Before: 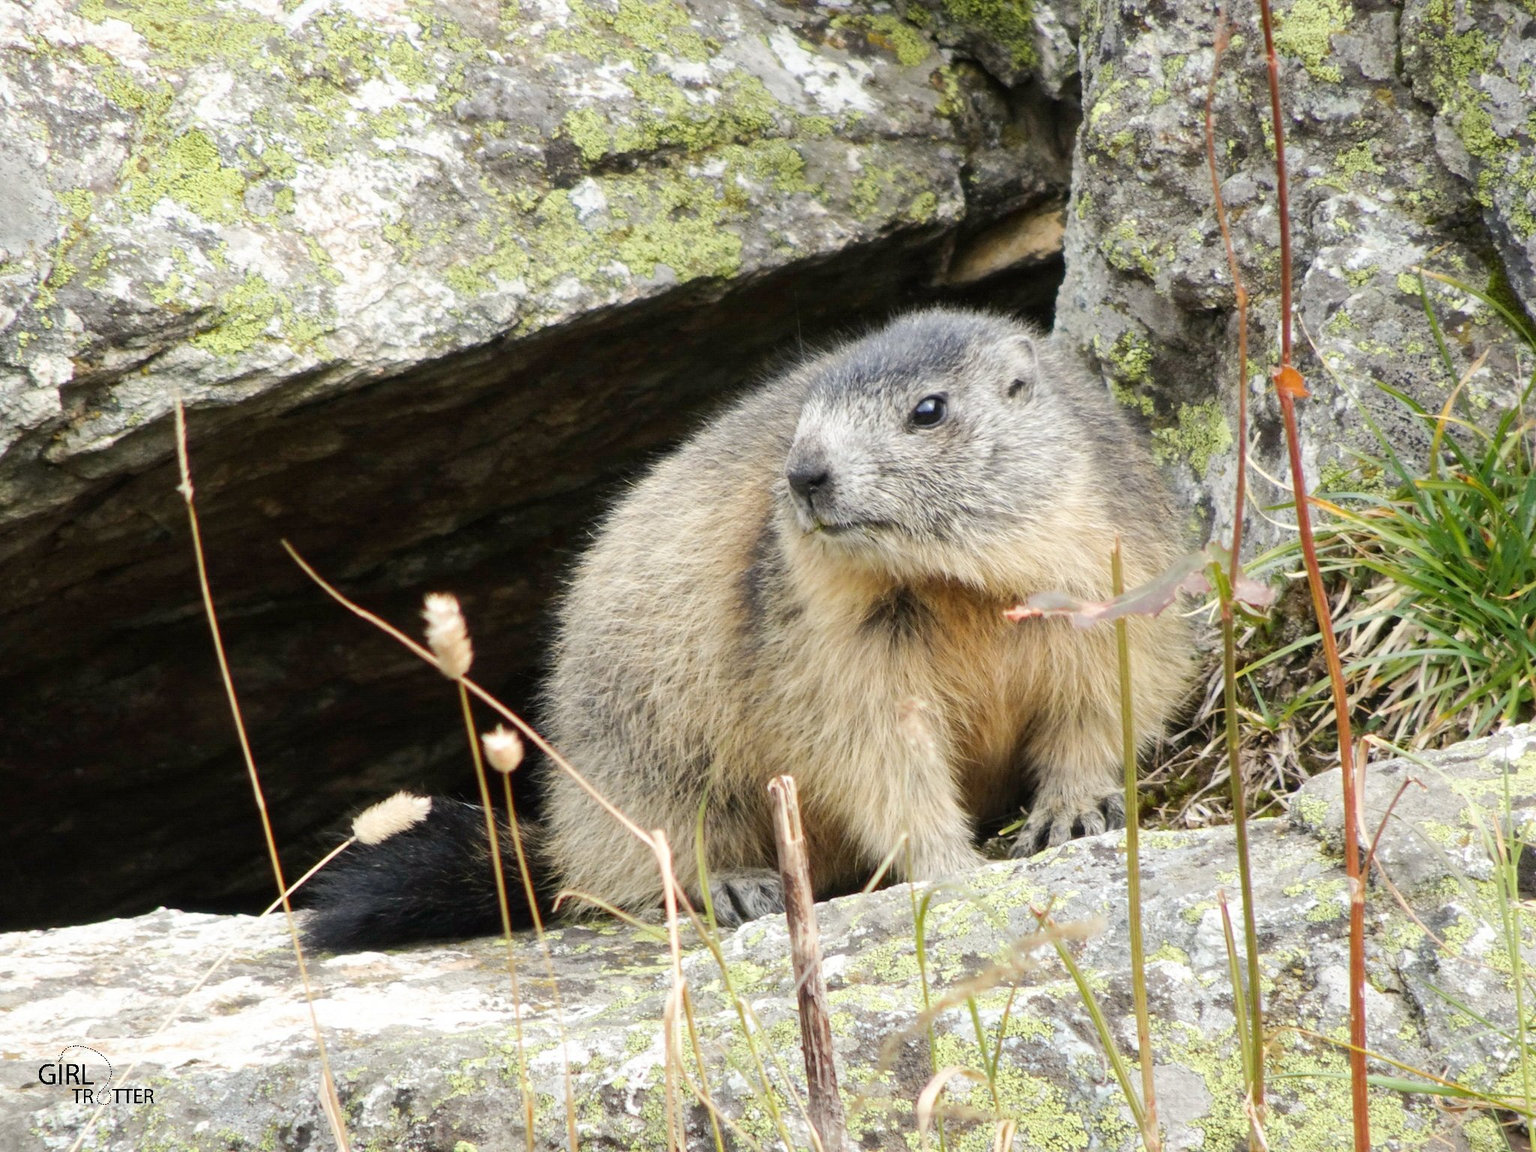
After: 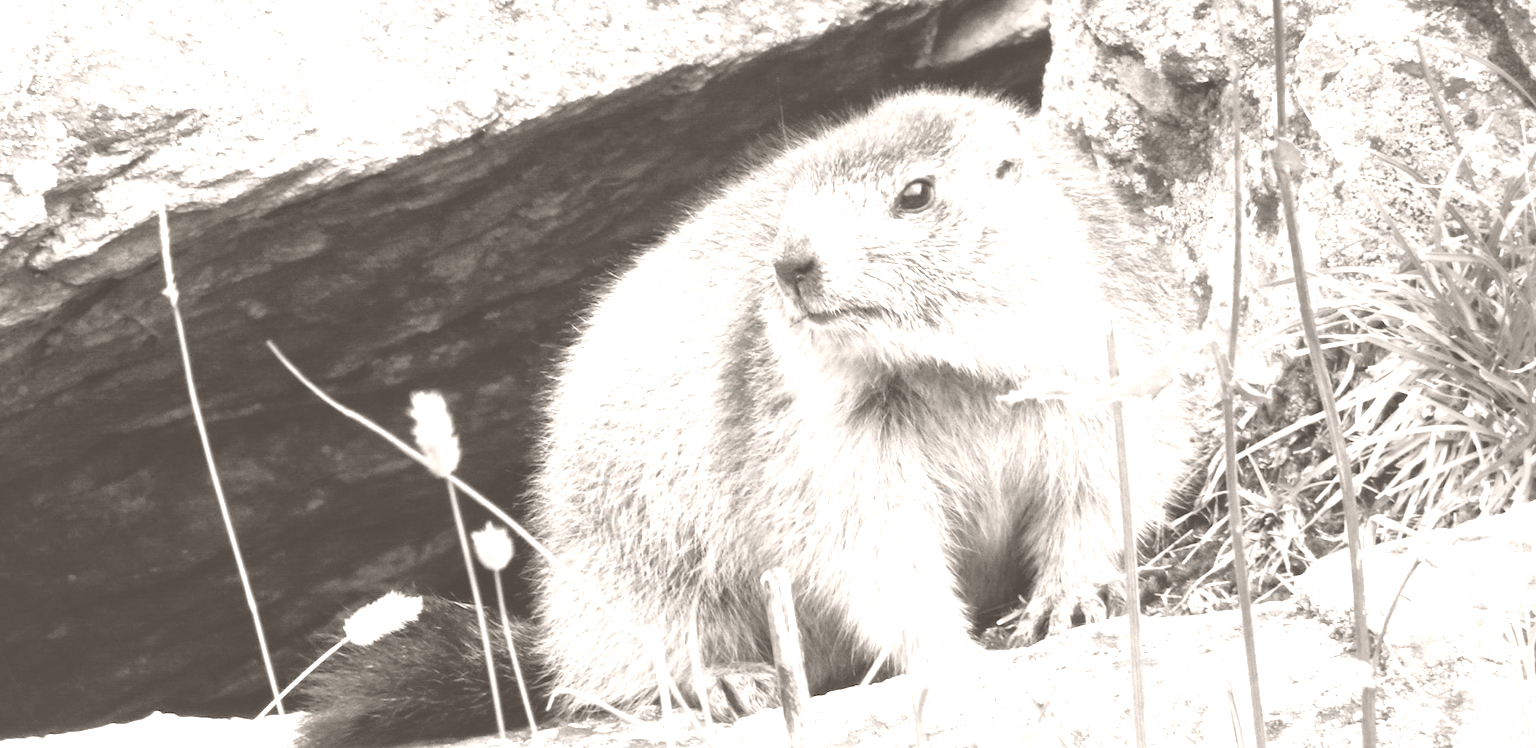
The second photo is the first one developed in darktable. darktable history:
rotate and perspective: rotation -1.32°, lens shift (horizontal) -0.031, crop left 0.015, crop right 0.985, crop top 0.047, crop bottom 0.982
crop: top 16.727%, bottom 16.727%
local contrast: mode bilateral grid, contrast 20, coarseness 50, detail 130%, midtone range 0.2
color balance rgb: shadows lift › chroma 3.88%, shadows lift › hue 88.52°, power › hue 214.65°, global offset › chroma 0.1%, global offset › hue 252.4°, contrast 4.45%
color zones: curves: ch0 [(0, 0.5) (0.125, 0.4) (0.25, 0.5) (0.375, 0.4) (0.5, 0.4) (0.625, 0.35) (0.75, 0.35) (0.875, 0.5)]; ch1 [(0, 0.35) (0.125, 0.45) (0.25, 0.35) (0.375, 0.35) (0.5, 0.35) (0.625, 0.35) (0.75, 0.45) (0.875, 0.35)]; ch2 [(0, 0.6) (0.125, 0.5) (0.25, 0.5) (0.375, 0.6) (0.5, 0.6) (0.625, 0.5) (0.75, 0.5) (0.875, 0.5)]
colorize: hue 34.49°, saturation 35.33%, source mix 100%, lightness 55%, version 1
